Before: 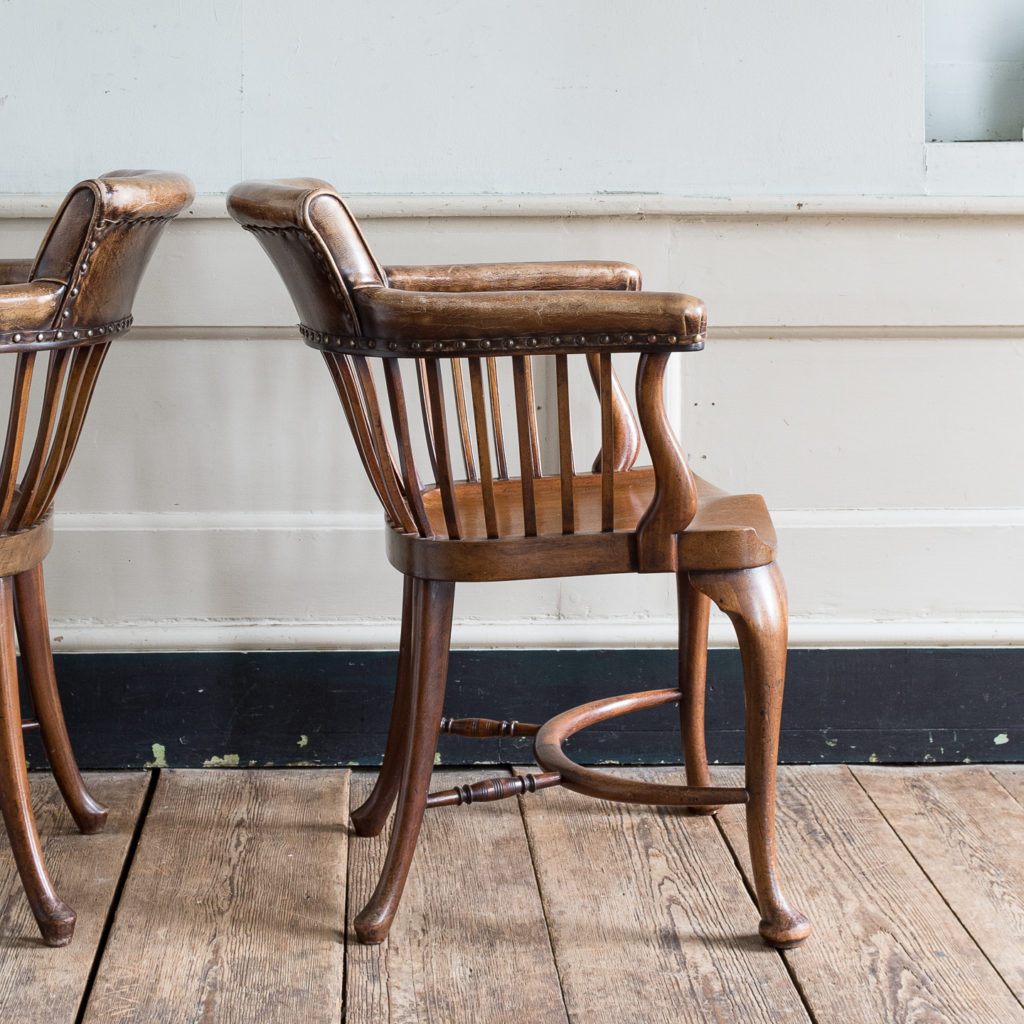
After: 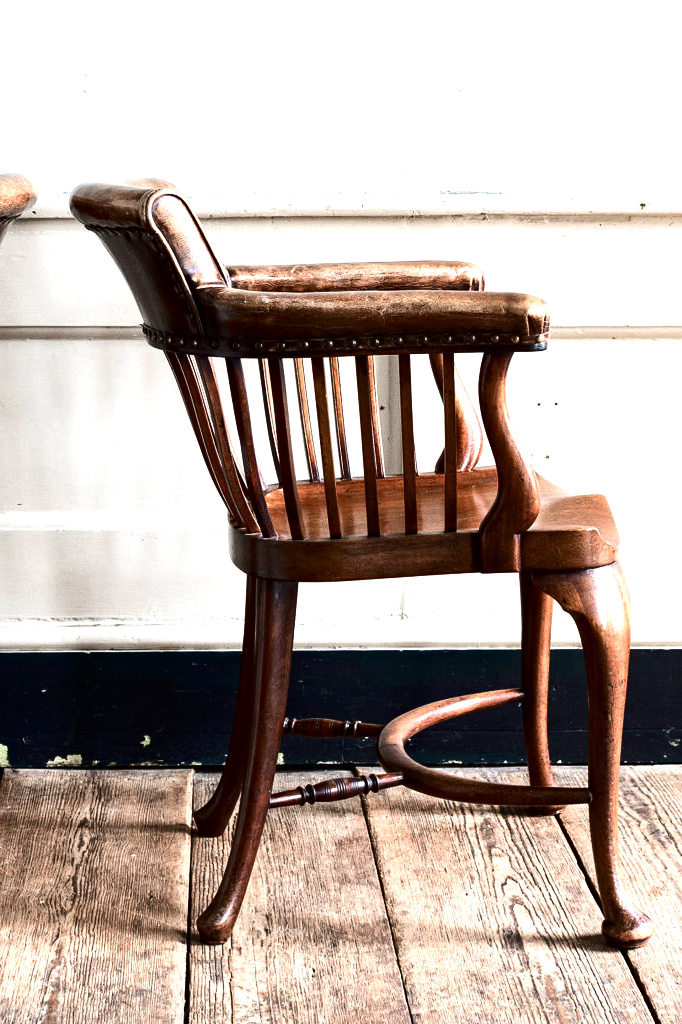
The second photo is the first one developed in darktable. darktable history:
color zones: curves: ch0 [(0, 0.473) (0.001, 0.473) (0.226, 0.548) (0.4, 0.589) (0.525, 0.54) (0.728, 0.403) (0.999, 0.473) (1, 0.473)]; ch1 [(0, 0.619) (0.001, 0.619) (0.234, 0.388) (0.4, 0.372) (0.528, 0.422) (0.732, 0.53) (0.999, 0.619) (1, 0.619)]; ch2 [(0, 0.547) (0.001, 0.547) (0.226, 0.45) (0.4, 0.525) (0.525, 0.585) (0.8, 0.511) (0.999, 0.547) (1, 0.547)]
tone equalizer: -8 EV -1.08 EV, -7 EV -1.01 EV, -6 EV -0.867 EV, -5 EV -0.578 EV, -3 EV 0.578 EV, -2 EV 0.867 EV, -1 EV 1.01 EV, +0 EV 1.08 EV, edges refinement/feathering 500, mask exposure compensation -1.57 EV, preserve details no
crop: left 15.419%, right 17.914%
contrast brightness saturation: contrast 0.12, brightness -0.12, saturation 0.2
haze removal: compatibility mode true, adaptive false
